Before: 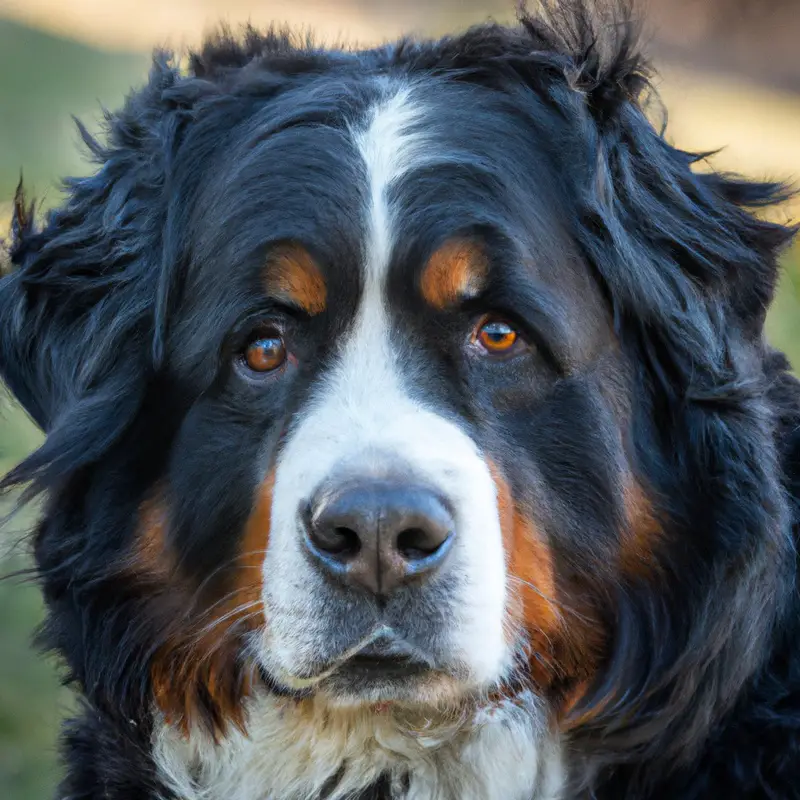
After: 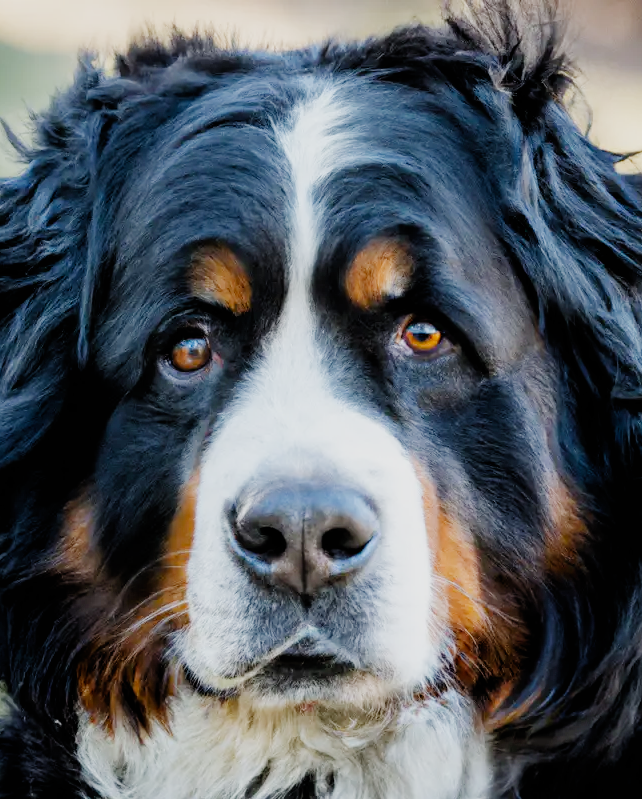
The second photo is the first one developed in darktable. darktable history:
crop and rotate: left 9.493%, right 10.143%
filmic rgb: black relative exposure -6.09 EV, white relative exposure 6.96 EV, threshold 2.99 EV, hardness 2.24, add noise in highlights 0, preserve chrominance no, color science v3 (2019), use custom middle-gray values true, contrast in highlights soft, enable highlight reconstruction true
tone equalizer: -8 EV -0.454 EV, -7 EV -0.416 EV, -6 EV -0.335 EV, -5 EV -0.214 EV, -3 EV 0.2 EV, -2 EV 0.35 EV, -1 EV 0.379 EV, +0 EV 0.391 EV, edges refinement/feathering 500, mask exposure compensation -1.57 EV, preserve details no
exposure: exposure 0.601 EV, compensate highlight preservation false
